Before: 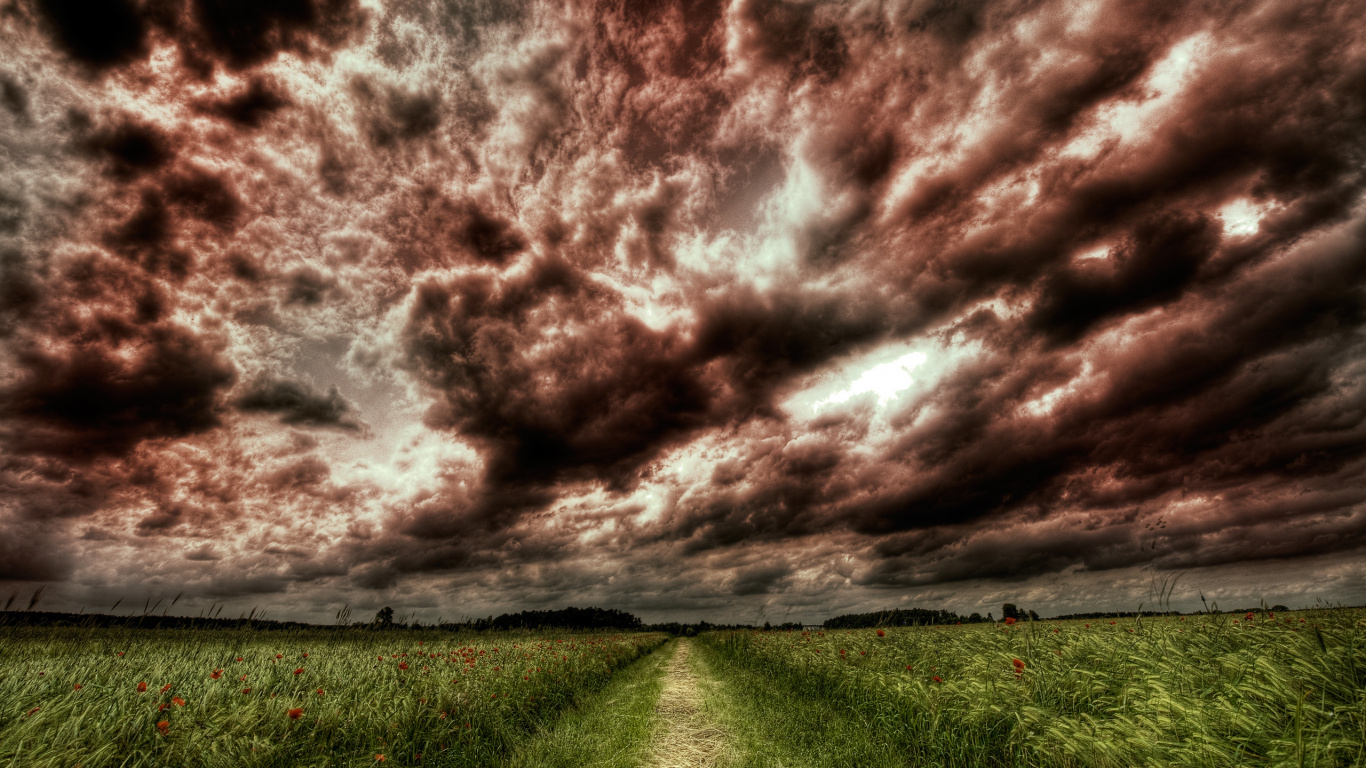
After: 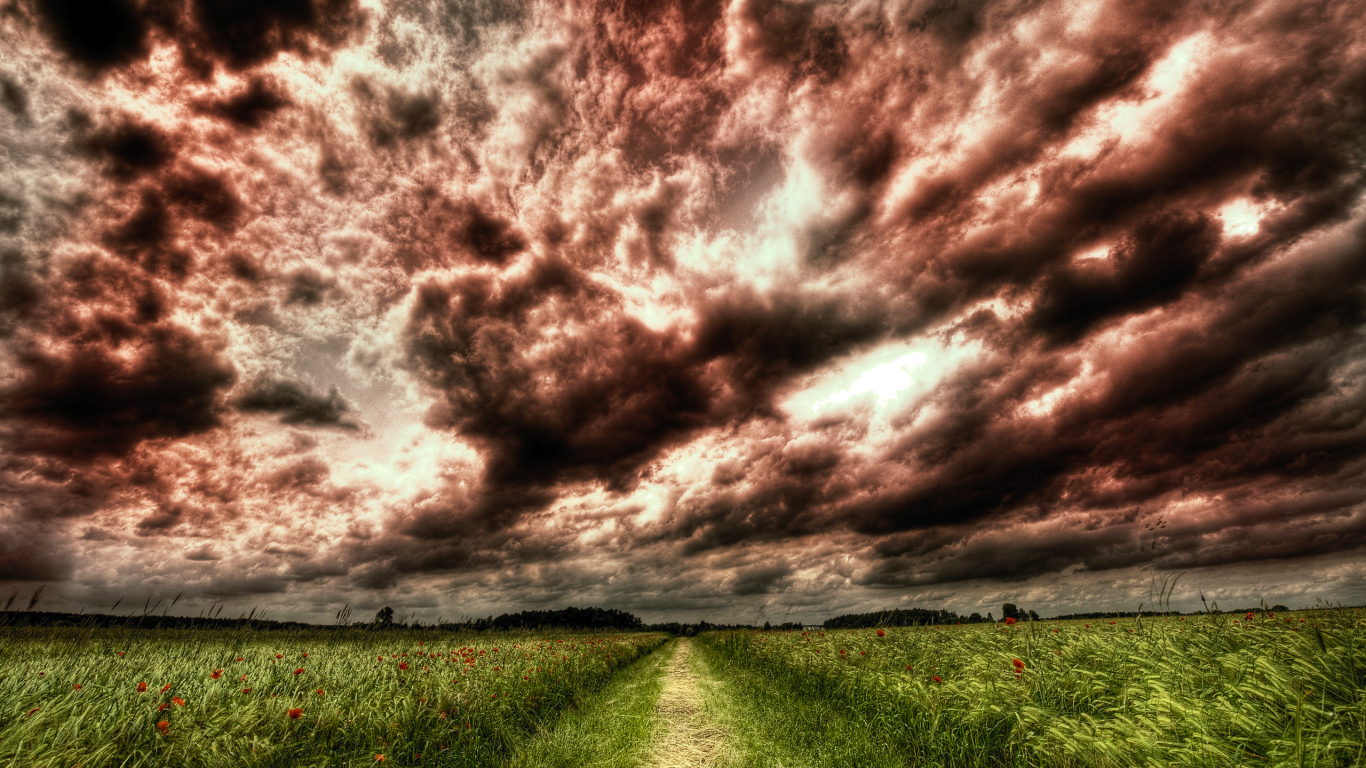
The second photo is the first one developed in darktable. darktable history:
contrast brightness saturation: contrast 0.197, brightness 0.165, saturation 0.226
